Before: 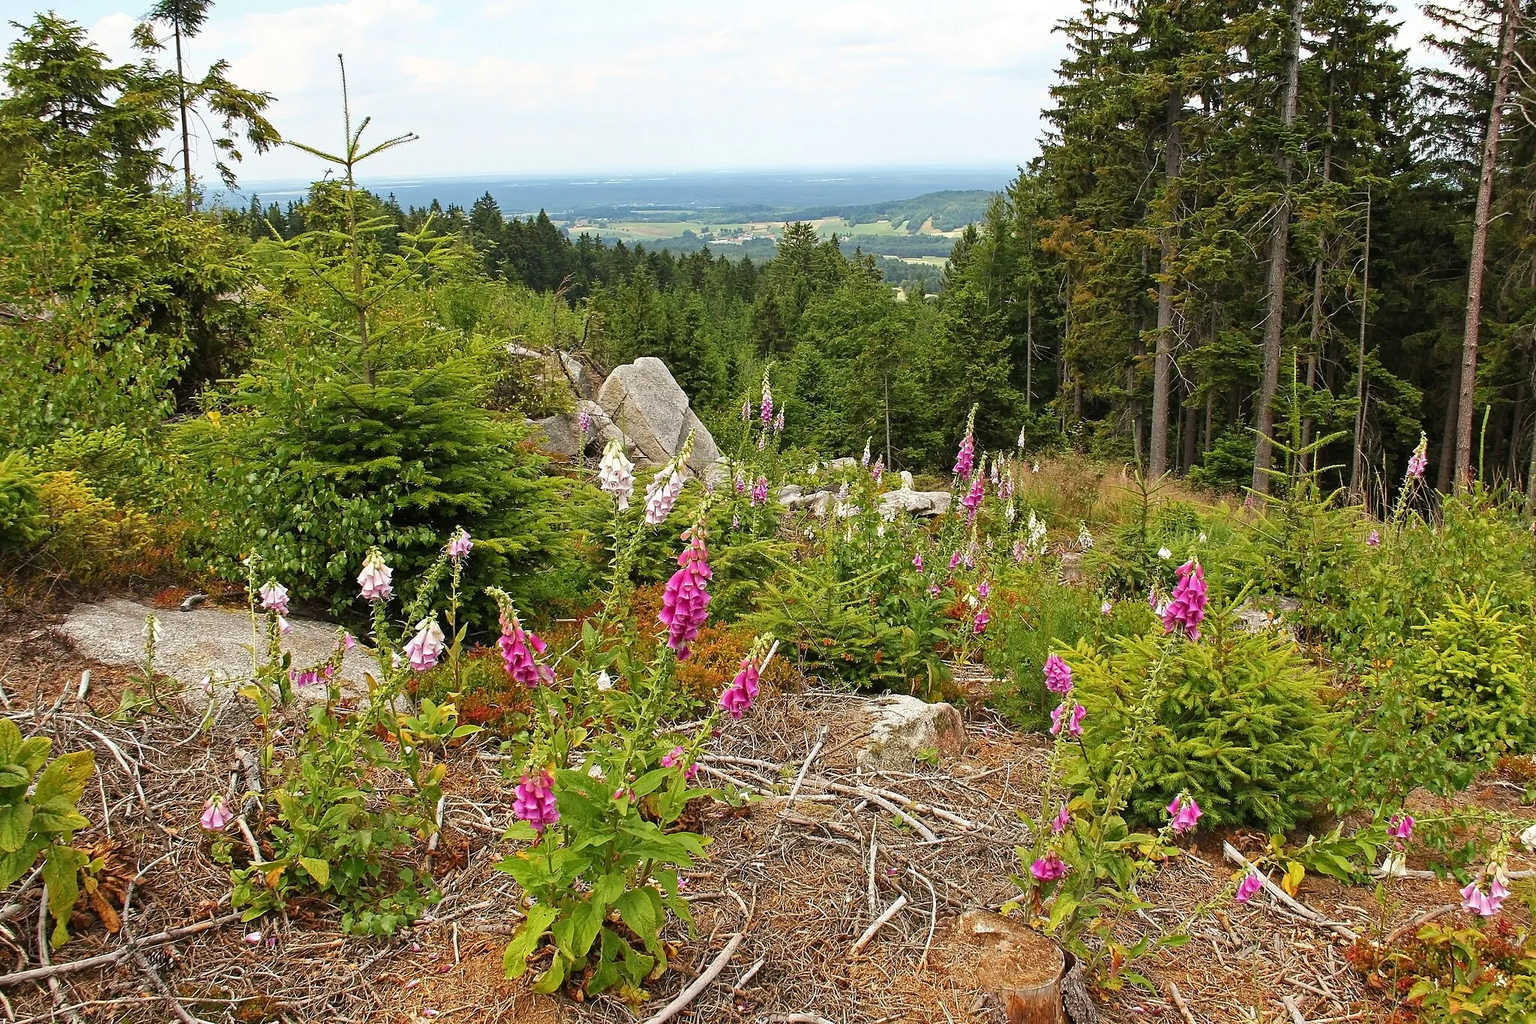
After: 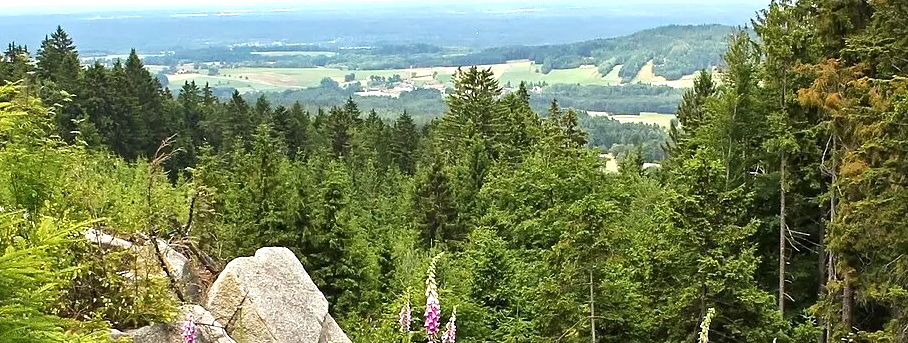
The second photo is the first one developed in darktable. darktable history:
crop: left 28.837%, top 16.793%, right 26.748%, bottom 58.026%
exposure: exposure 0.6 EV, compensate highlight preservation false
shadows and highlights: shadows 20.42, highlights -19.75, highlights color adjustment 79.03%, soften with gaussian
local contrast: mode bilateral grid, contrast 19, coarseness 49, detail 140%, midtone range 0.2
